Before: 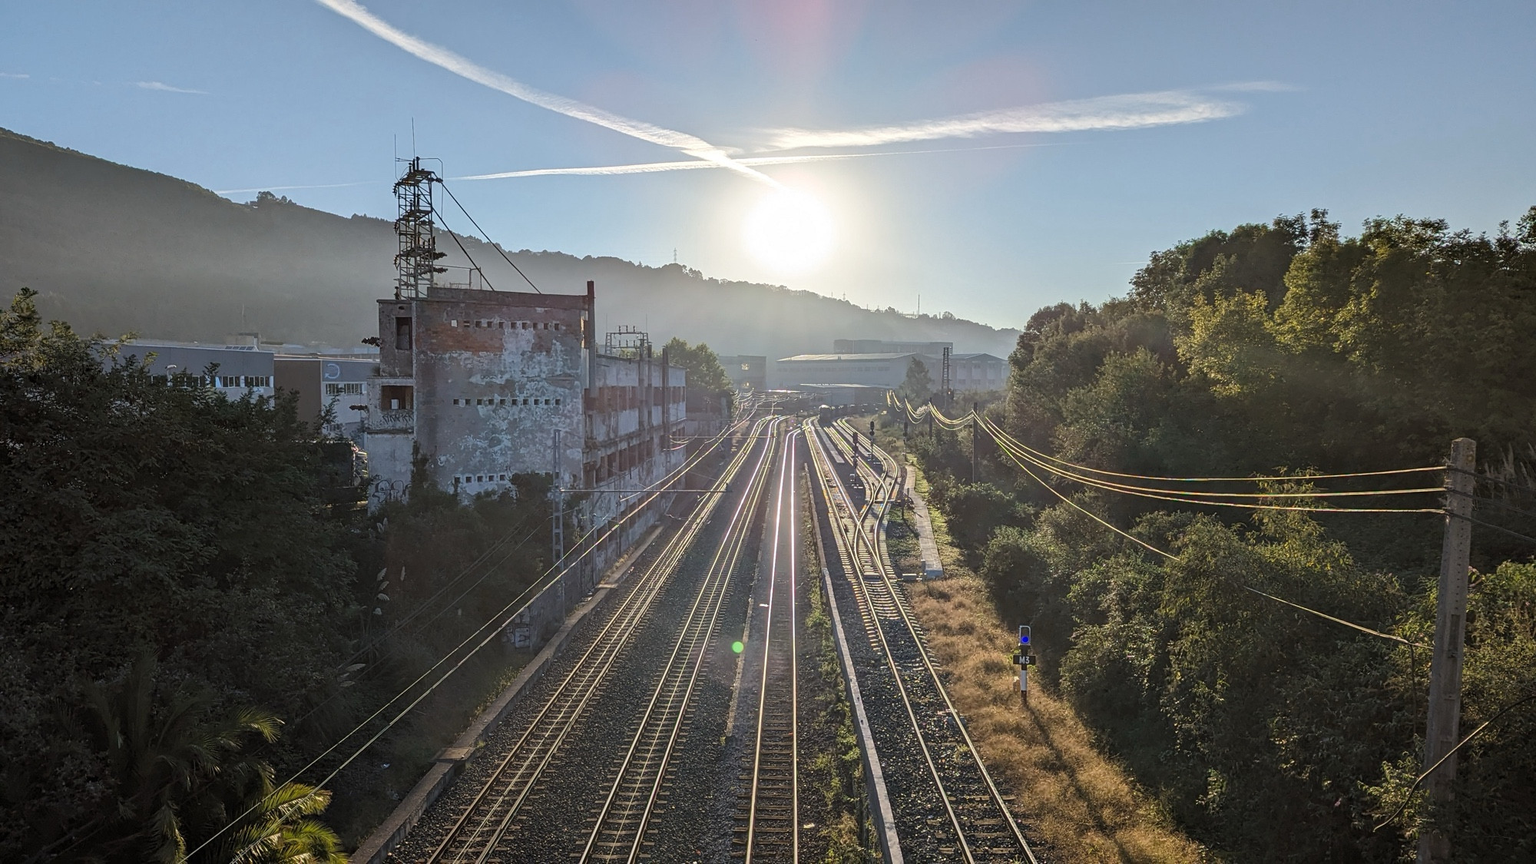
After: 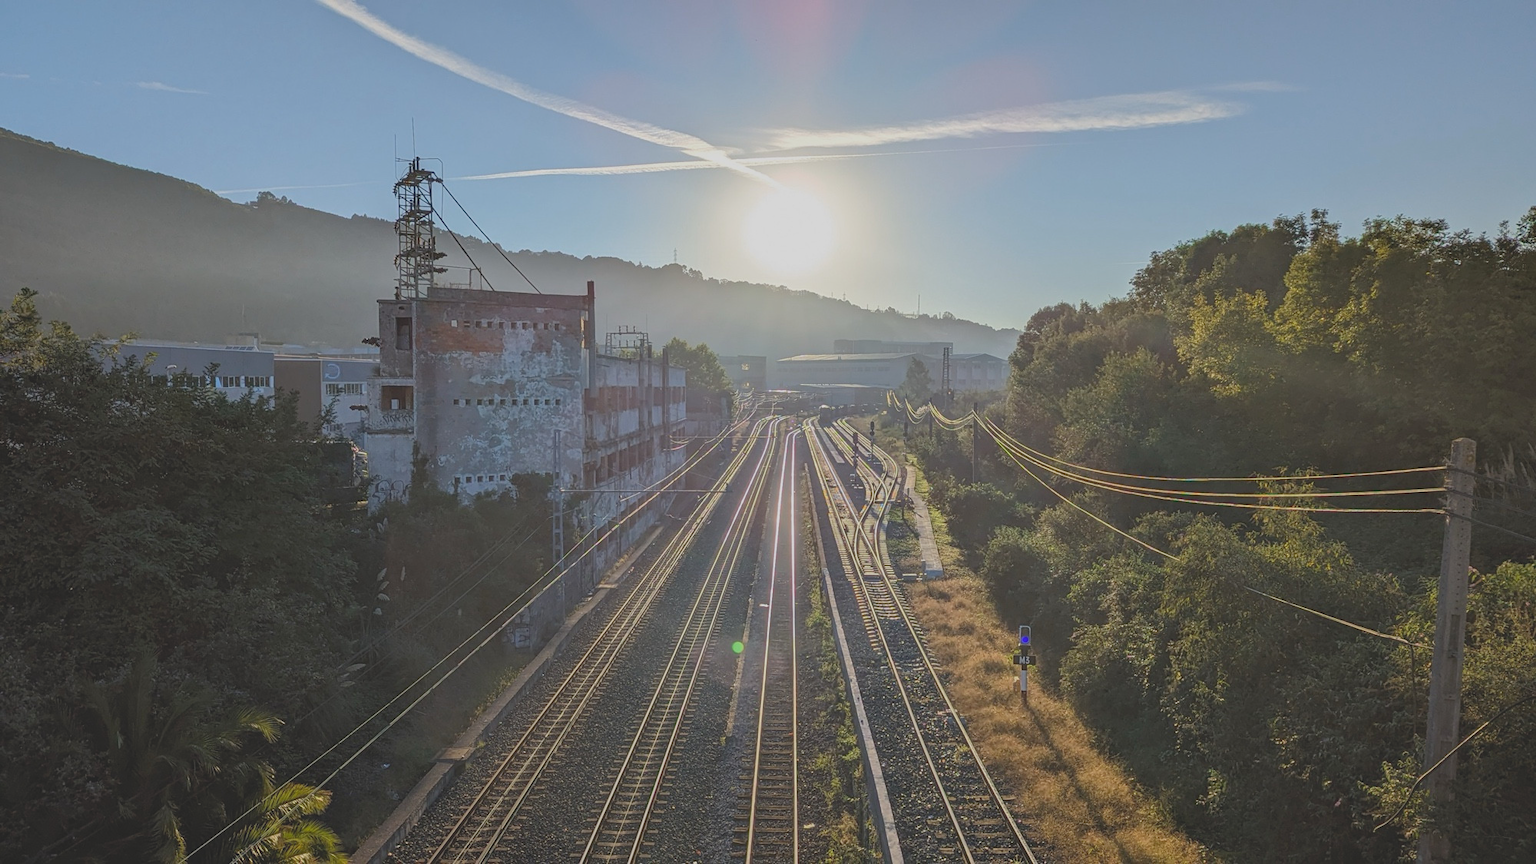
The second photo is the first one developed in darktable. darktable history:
contrast brightness saturation: contrast -0.285
